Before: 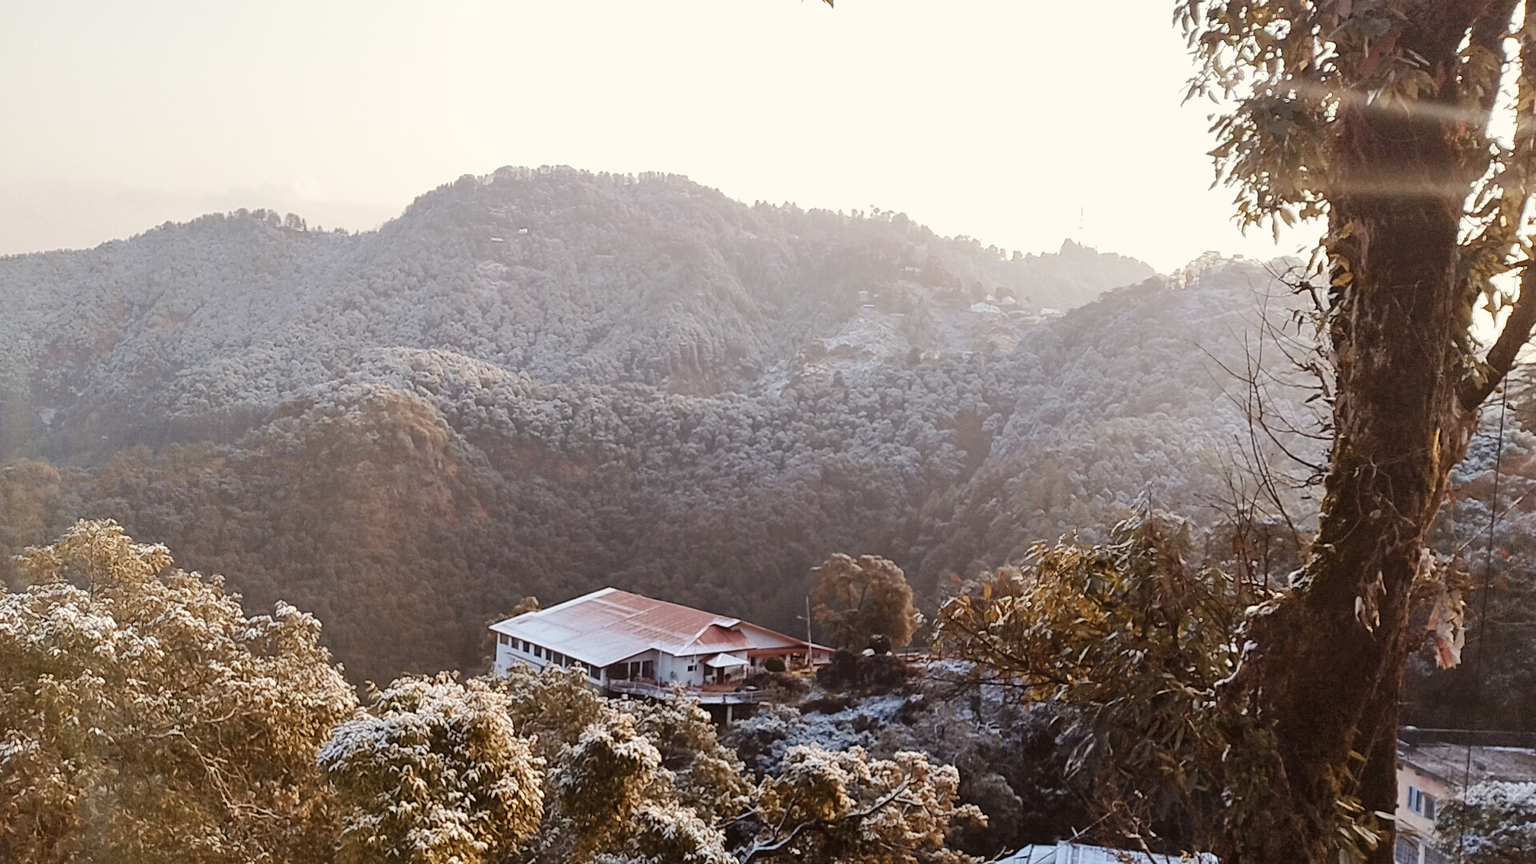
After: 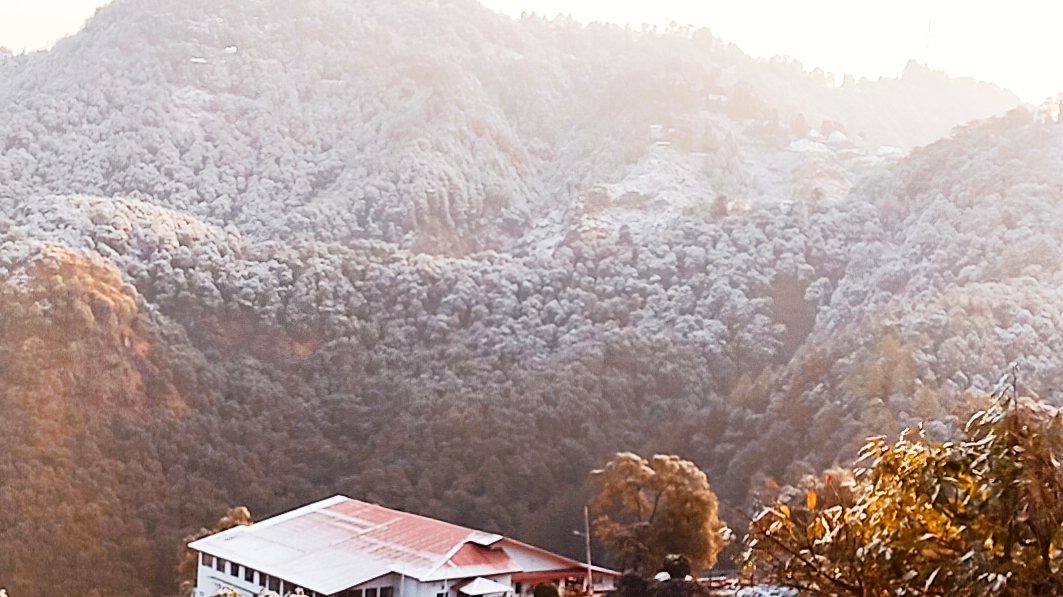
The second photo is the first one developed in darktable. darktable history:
color zones: curves: ch0 [(0, 0.511) (0.143, 0.531) (0.286, 0.56) (0.429, 0.5) (0.571, 0.5) (0.714, 0.5) (0.857, 0.5) (1, 0.5)]; ch1 [(0, 0.525) (0.143, 0.705) (0.286, 0.715) (0.429, 0.35) (0.571, 0.35) (0.714, 0.35) (0.857, 0.4) (1, 0.4)]; ch2 [(0, 0.572) (0.143, 0.512) (0.286, 0.473) (0.429, 0.45) (0.571, 0.5) (0.714, 0.5) (0.857, 0.518) (1, 0.518)]
exposure: black level correction 0, compensate exposure bias true, compensate highlight preservation false
base curve: curves: ch0 [(0, 0) (0.005, 0.002) (0.193, 0.295) (0.399, 0.664) (0.75, 0.928) (1, 1)], preserve colors none
crop and rotate: left 22.049%, top 22.143%, right 22.555%, bottom 22.538%
